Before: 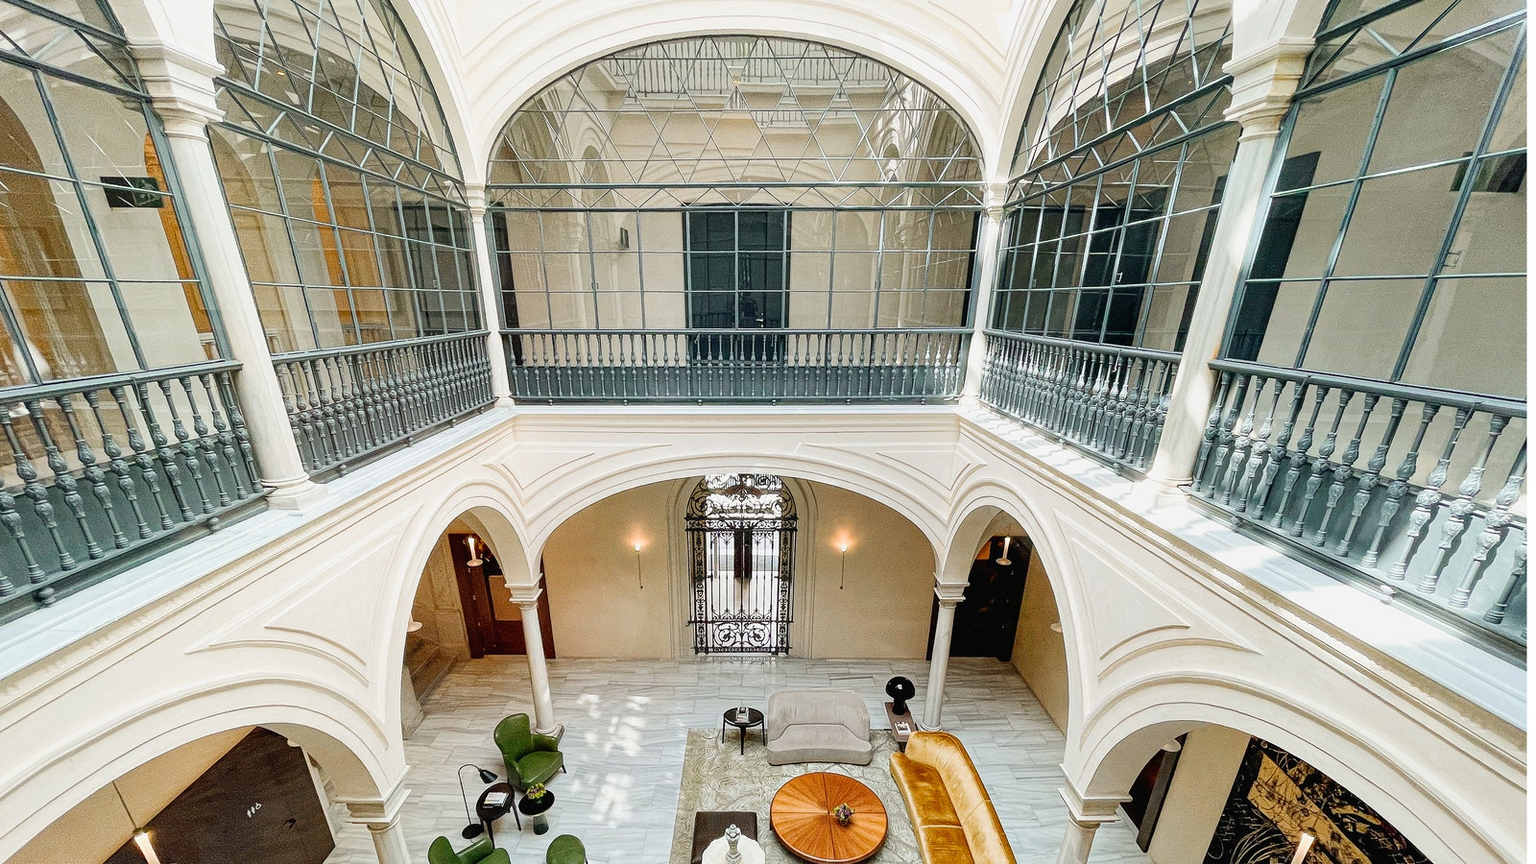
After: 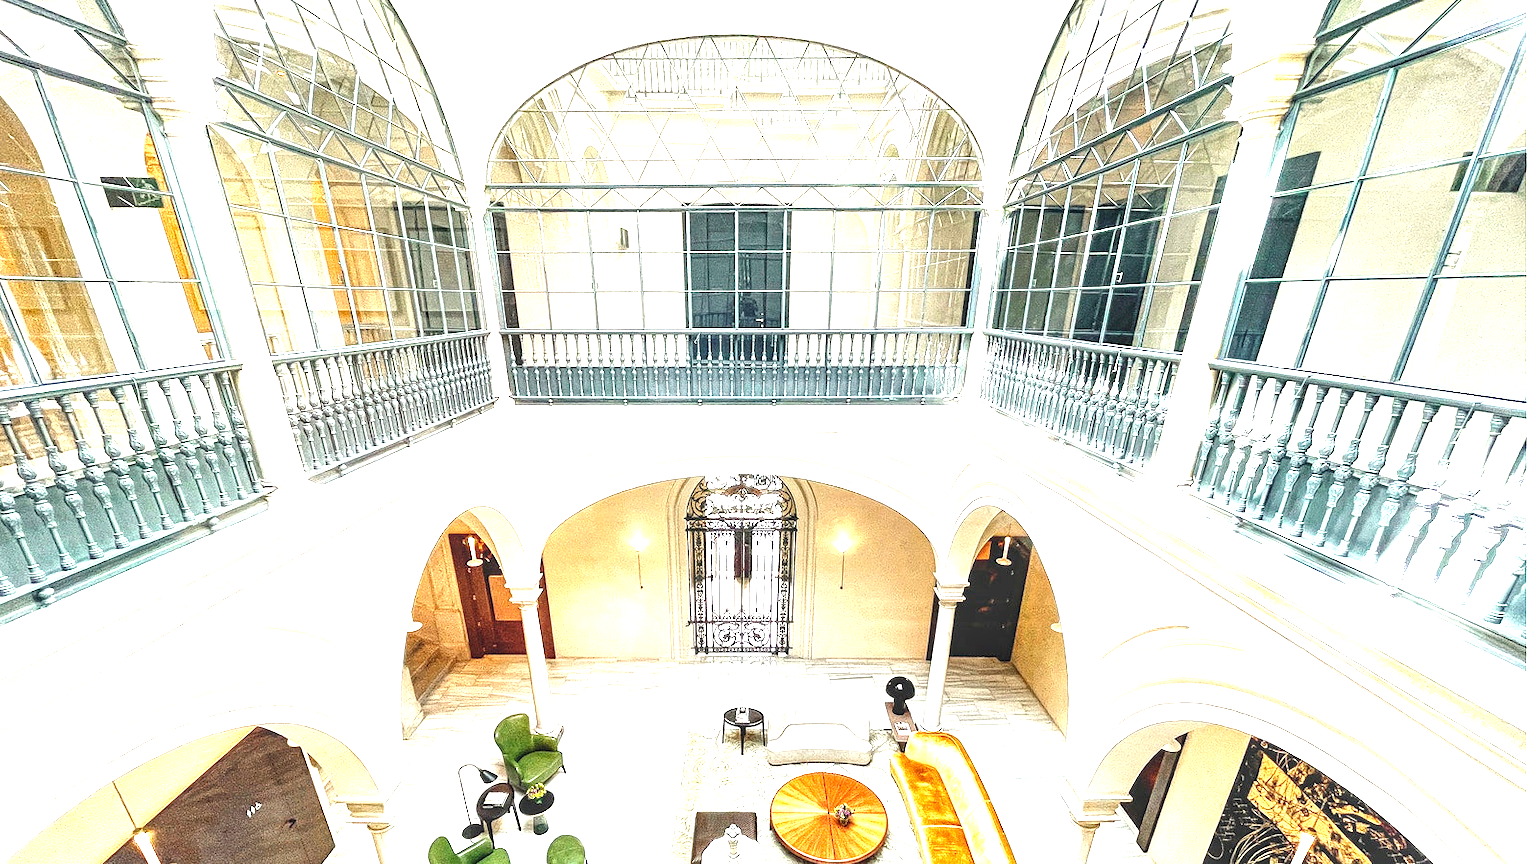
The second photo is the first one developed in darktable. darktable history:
local contrast: on, module defaults
exposure: black level correction 0, exposure 1.741 EV, compensate exposure bias true, compensate highlight preservation false
